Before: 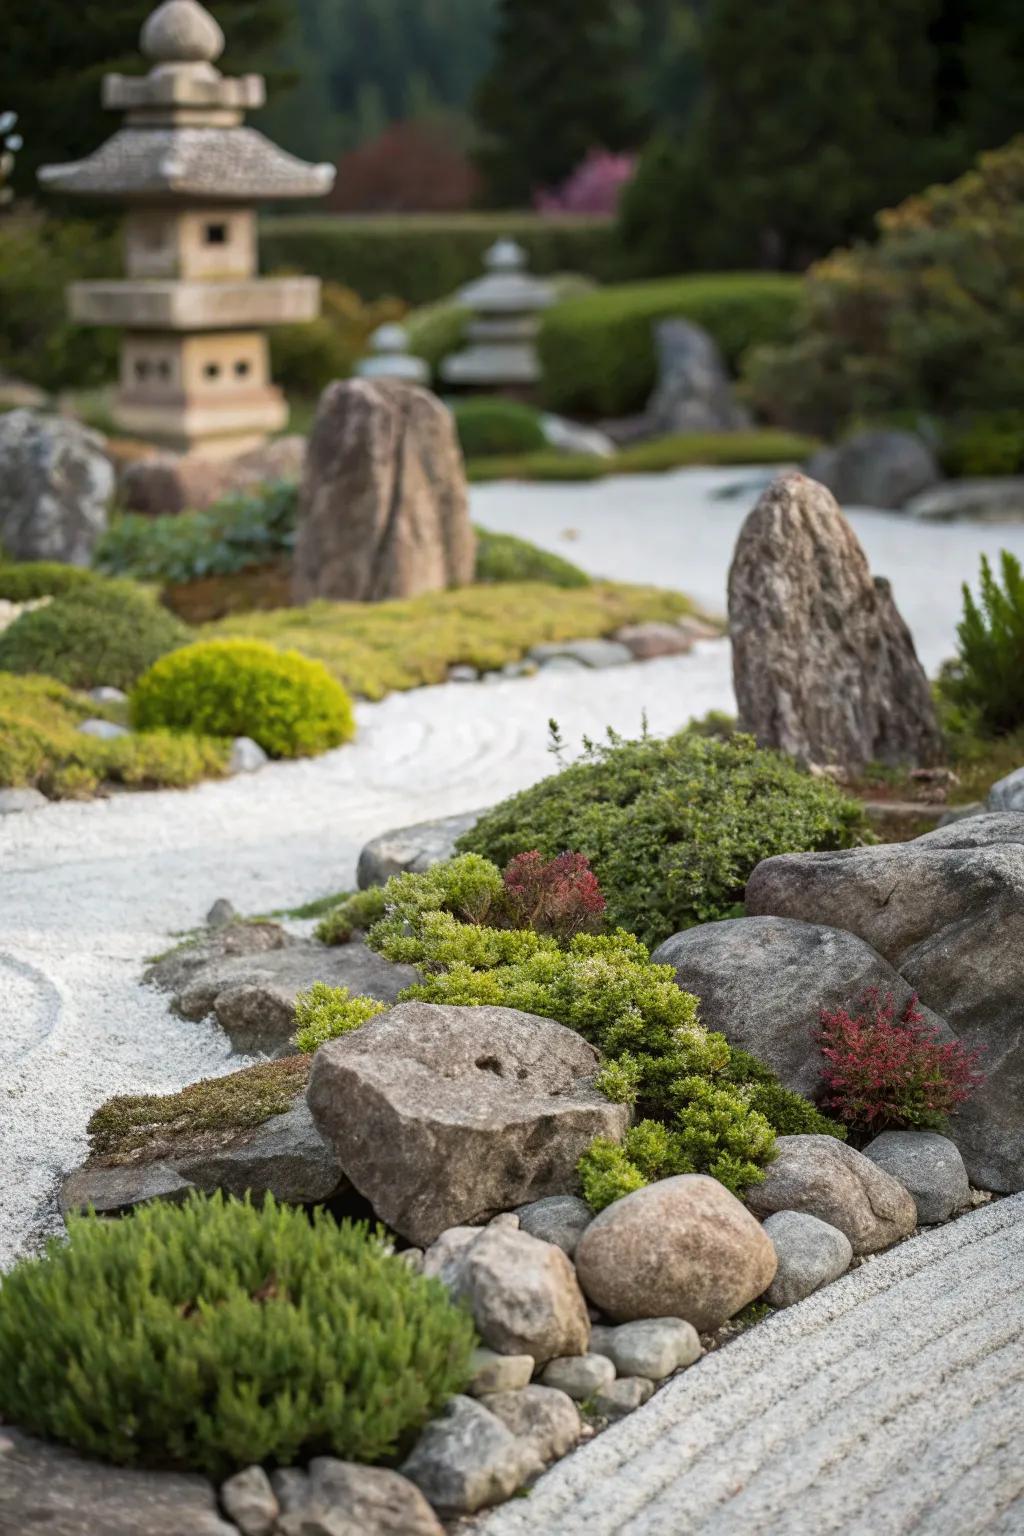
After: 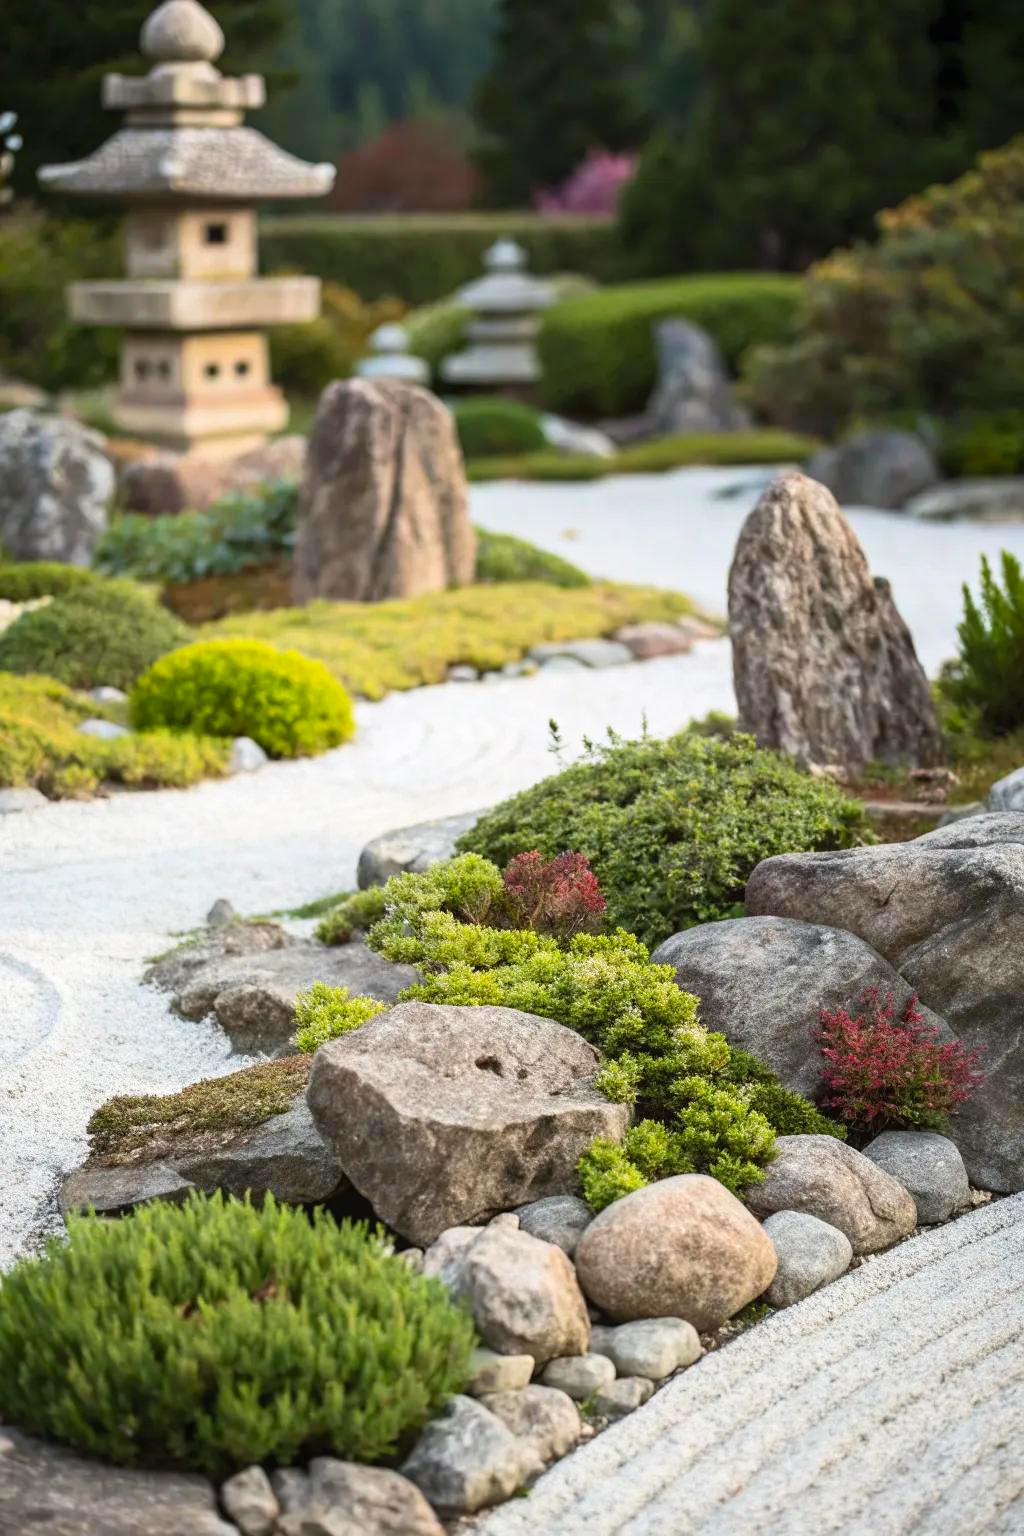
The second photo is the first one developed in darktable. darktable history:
contrast brightness saturation: contrast 0.203, brightness 0.159, saturation 0.228
